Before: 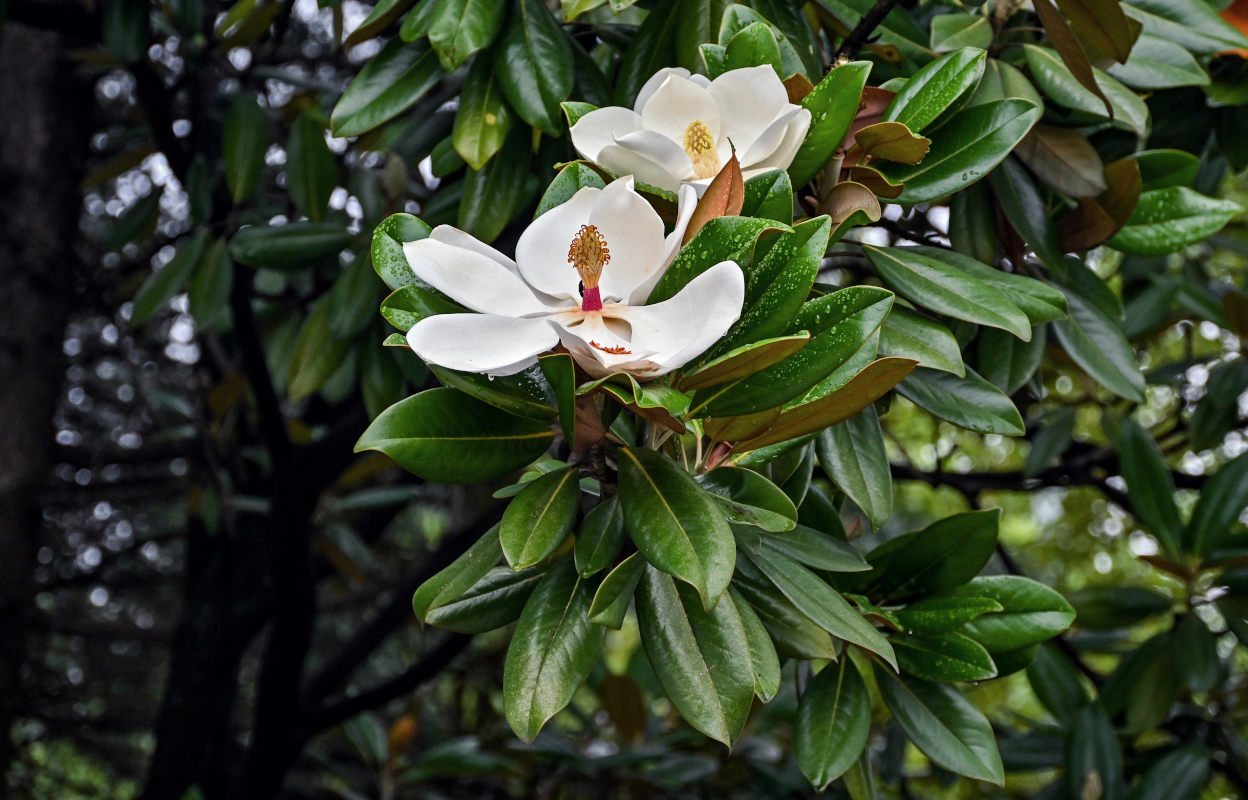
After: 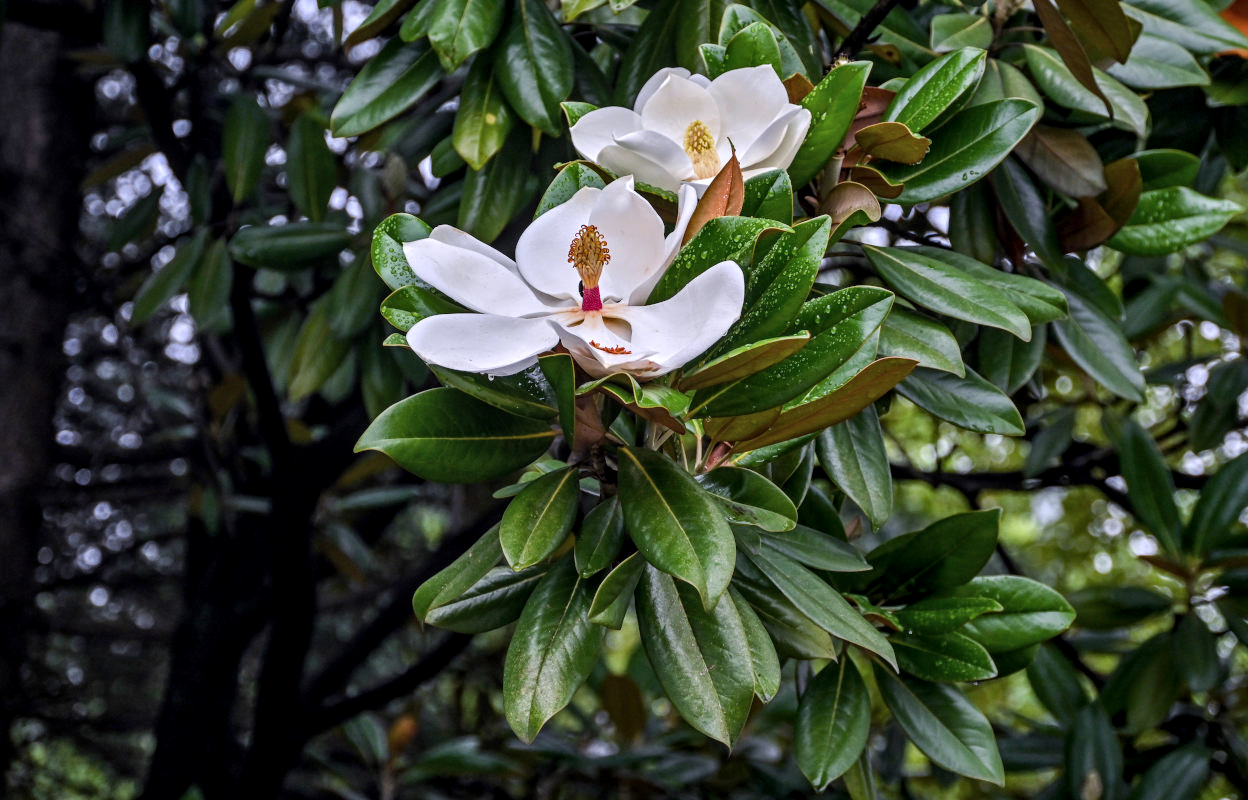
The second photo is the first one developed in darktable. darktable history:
local contrast: on, module defaults
white balance: red 1.004, blue 1.096
